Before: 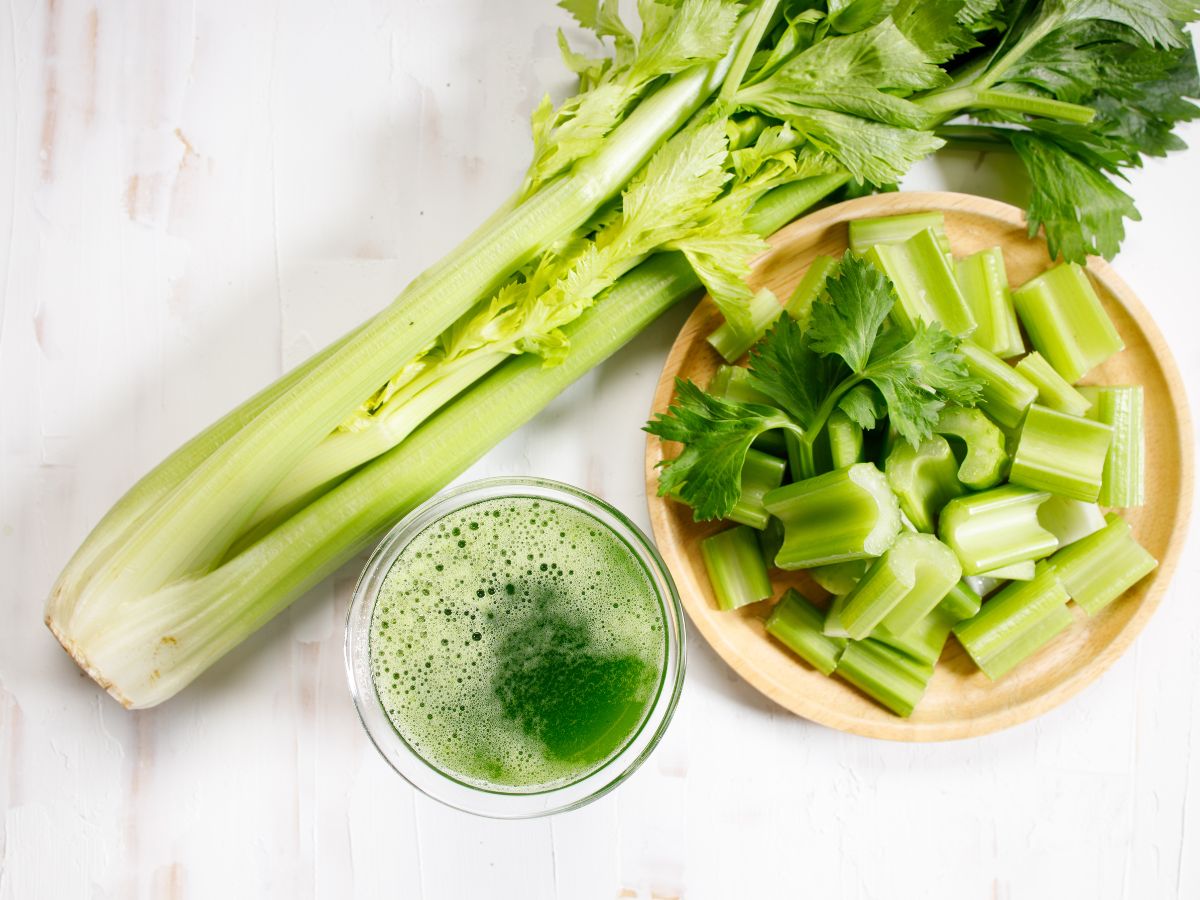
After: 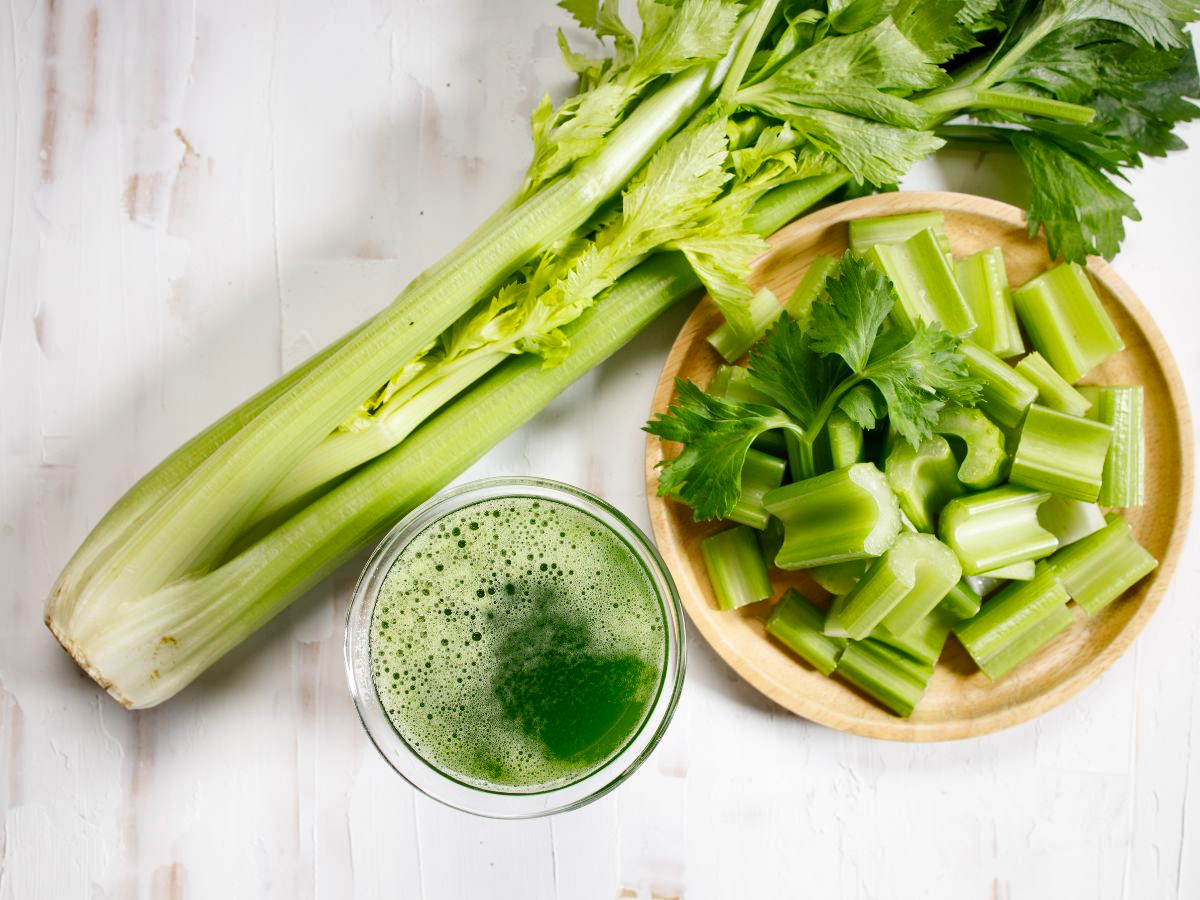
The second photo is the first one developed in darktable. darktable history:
shadows and highlights: shadows 60.02, soften with gaussian
